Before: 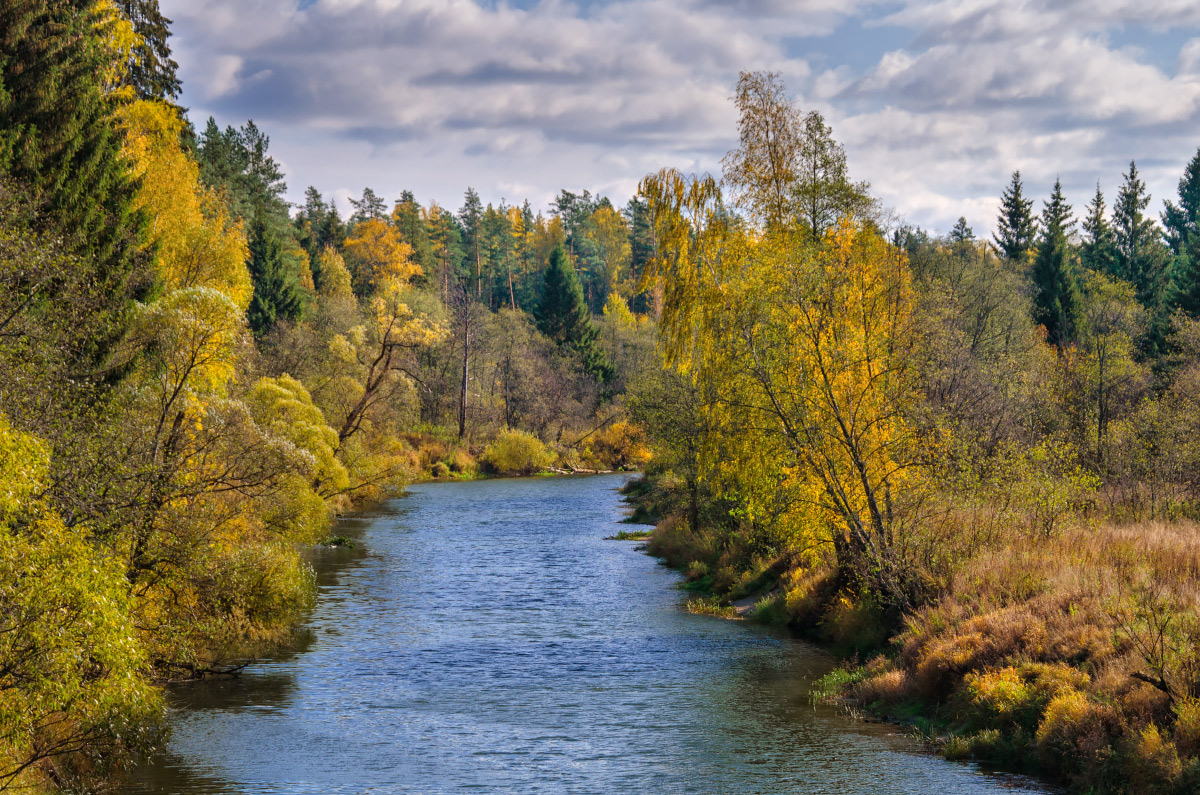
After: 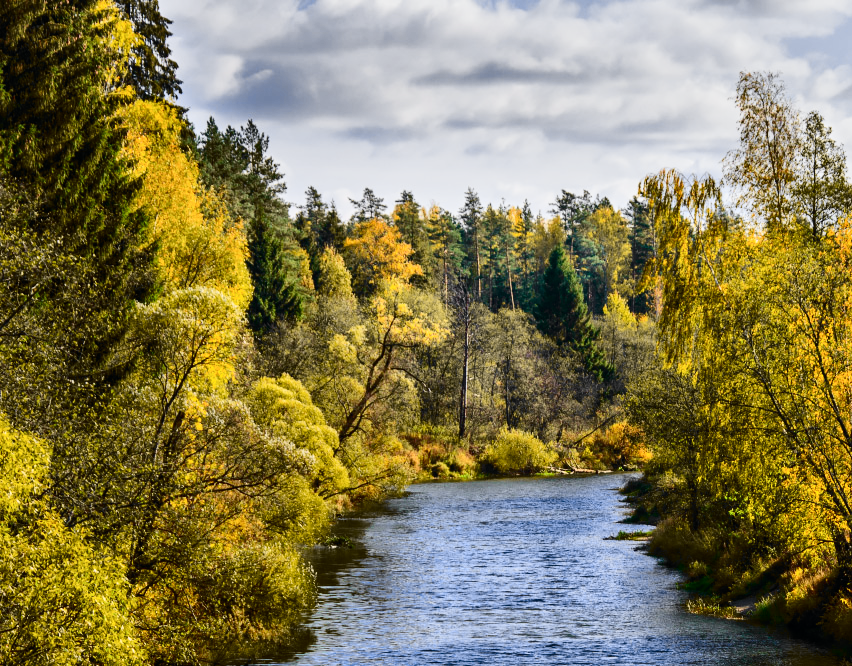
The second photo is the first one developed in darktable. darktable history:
contrast brightness saturation: contrast 0.291
crop: right 28.918%, bottom 16.19%
tone curve: curves: ch0 [(0, 0) (0.071, 0.058) (0.266, 0.268) (0.498, 0.542) (0.766, 0.807) (1, 0.983)]; ch1 [(0, 0) (0.346, 0.307) (0.408, 0.387) (0.463, 0.465) (0.482, 0.493) (0.502, 0.499) (0.517, 0.502) (0.55, 0.548) (0.597, 0.61) (0.651, 0.698) (1, 1)]; ch2 [(0, 0) (0.346, 0.34) (0.434, 0.46) (0.485, 0.494) (0.5, 0.498) (0.517, 0.506) (0.526, 0.539) (0.583, 0.603) (0.625, 0.659) (1, 1)], color space Lab, independent channels, preserve colors none
